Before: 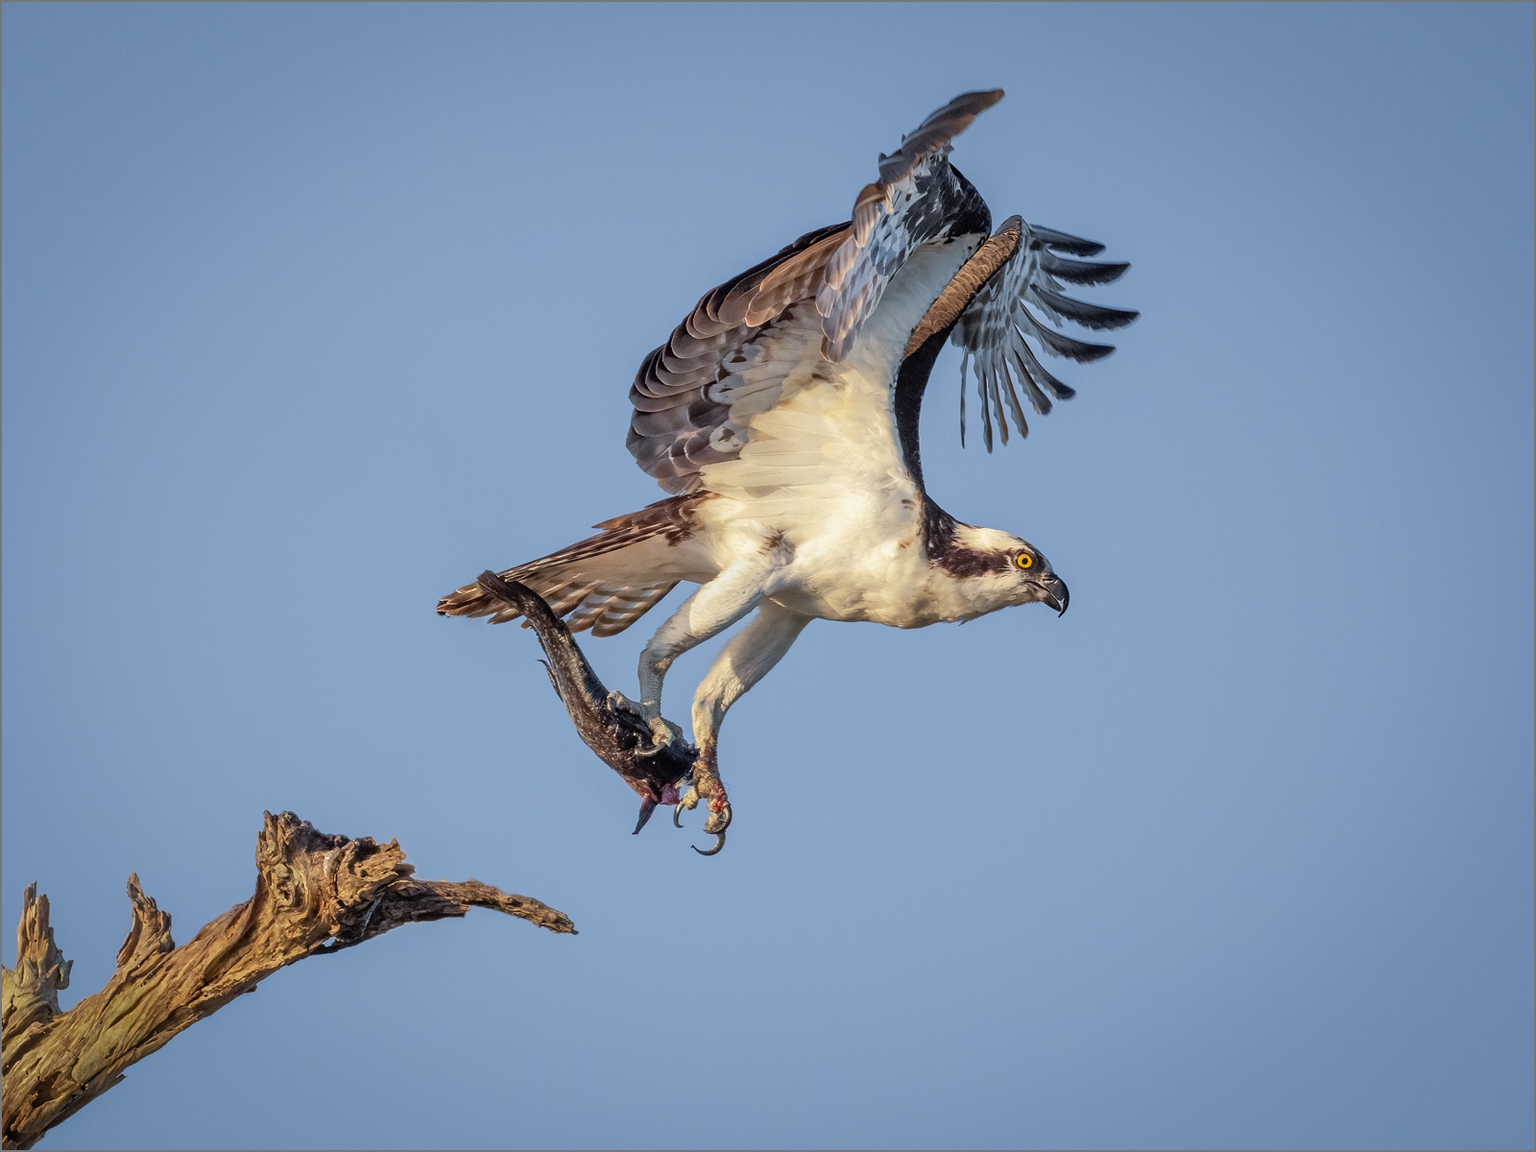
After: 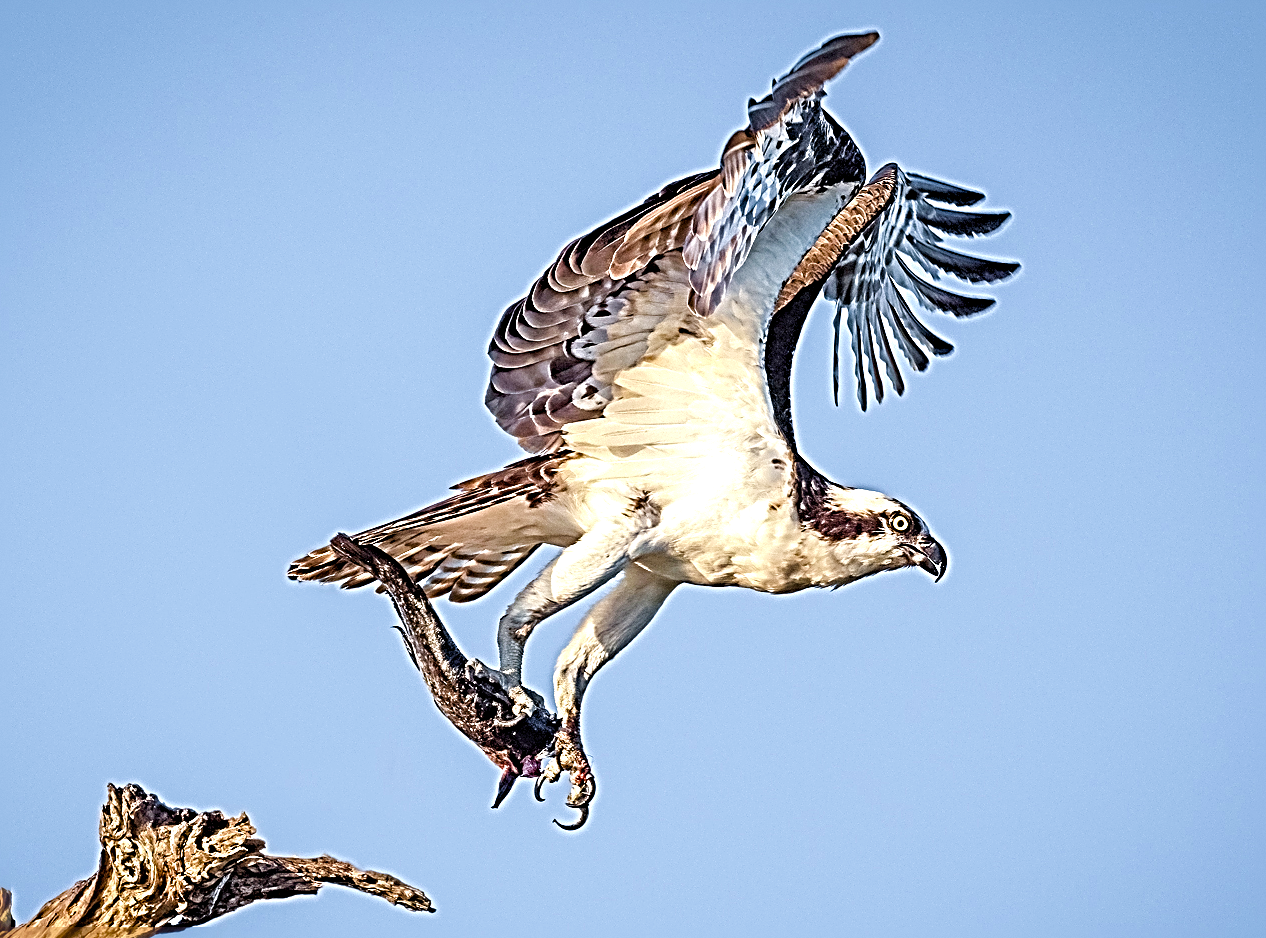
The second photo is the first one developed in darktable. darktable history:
exposure: black level correction 0, exposure 0.69 EV, compensate highlight preservation false
sharpen: radius 4.049, amount 1.983
velvia: on, module defaults
contrast brightness saturation: saturation -0.055
color balance rgb: perceptual saturation grading › global saturation 0.236%, perceptual saturation grading › highlights -17.851%, perceptual saturation grading › mid-tones 33.283%, perceptual saturation grading › shadows 50.471%
crop and rotate: left 10.467%, top 5.139%, right 10.376%, bottom 16.635%
